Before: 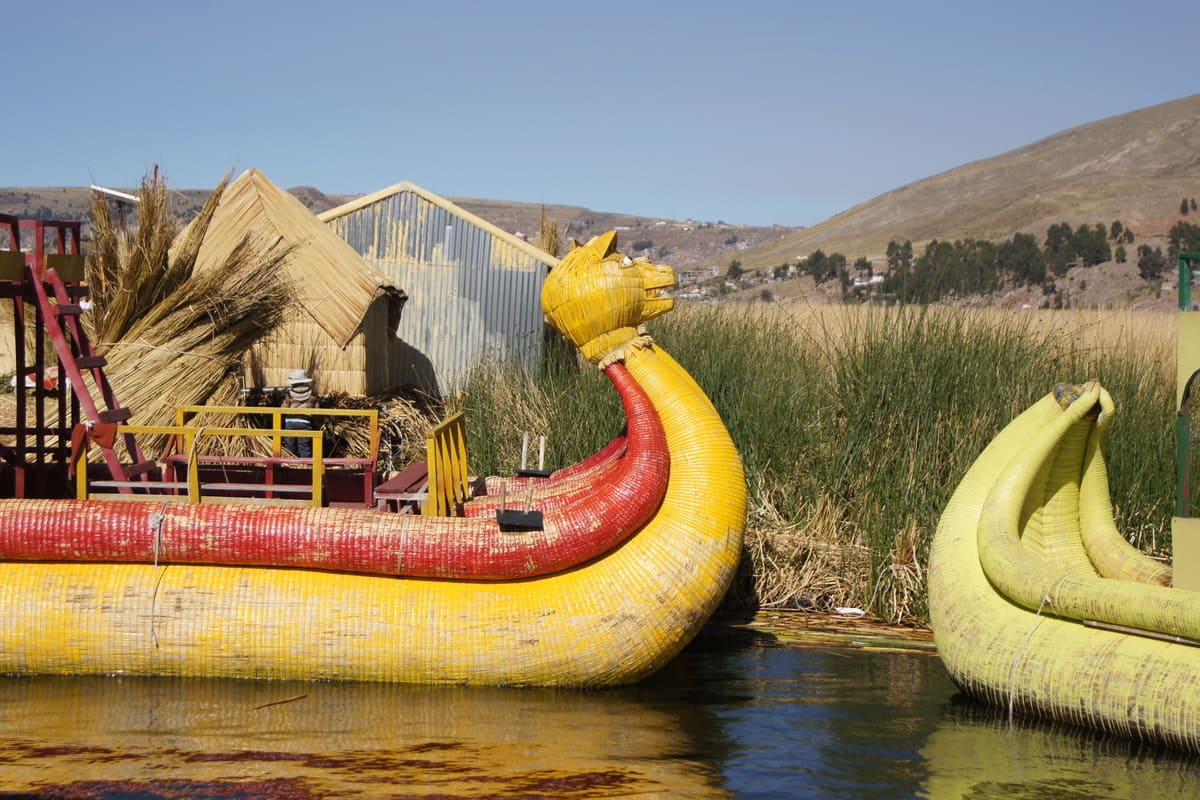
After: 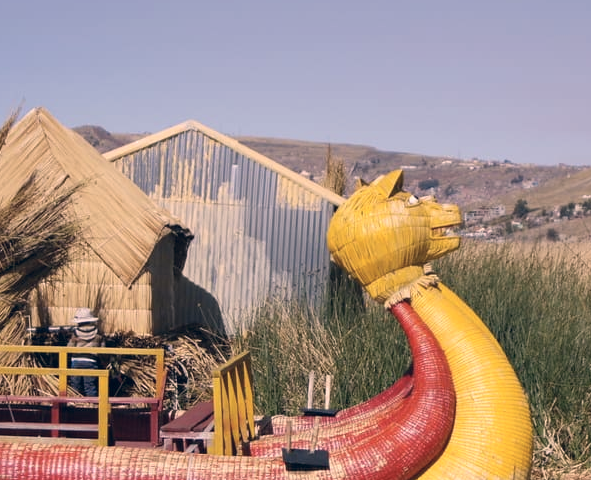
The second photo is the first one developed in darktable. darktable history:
crop: left 17.835%, top 7.675%, right 32.881%, bottom 32.213%
color correction: highlights a* 14.46, highlights b* 5.85, shadows a* -5.53, shadows b* -15.24, saturation 0.85
white balance: emerald 1
